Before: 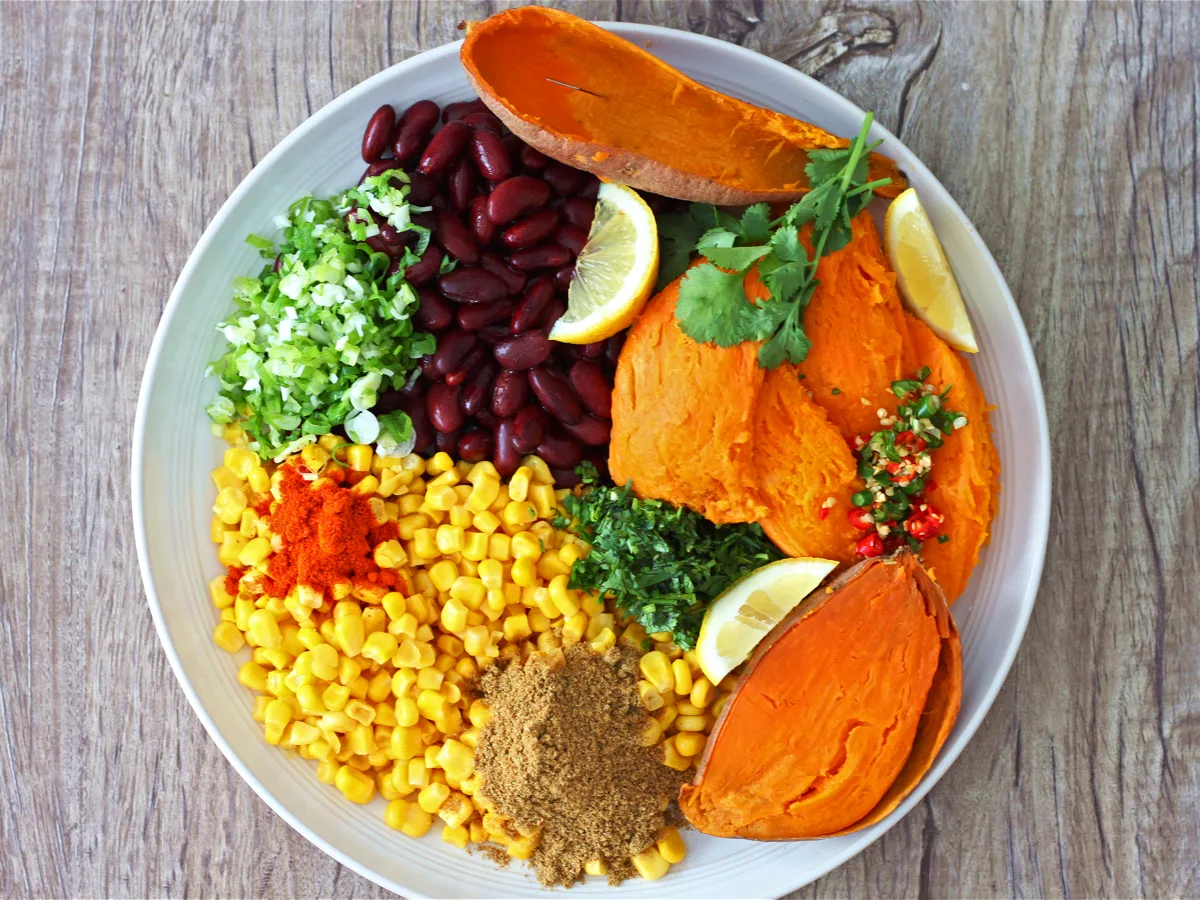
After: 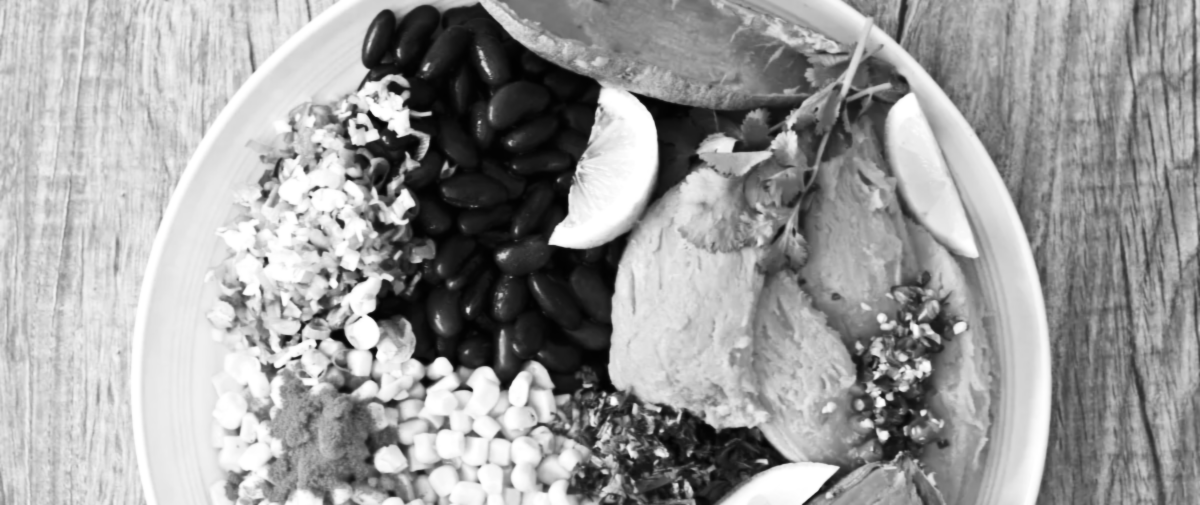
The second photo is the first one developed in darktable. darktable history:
exposure: exposure 0.207 EV, compensate highlight preservation false
lowpass: radius 0.76, contrast 1.56, saturation 0, unbound 0
crop and rotate: top 10.605%, bottom 33.274%
